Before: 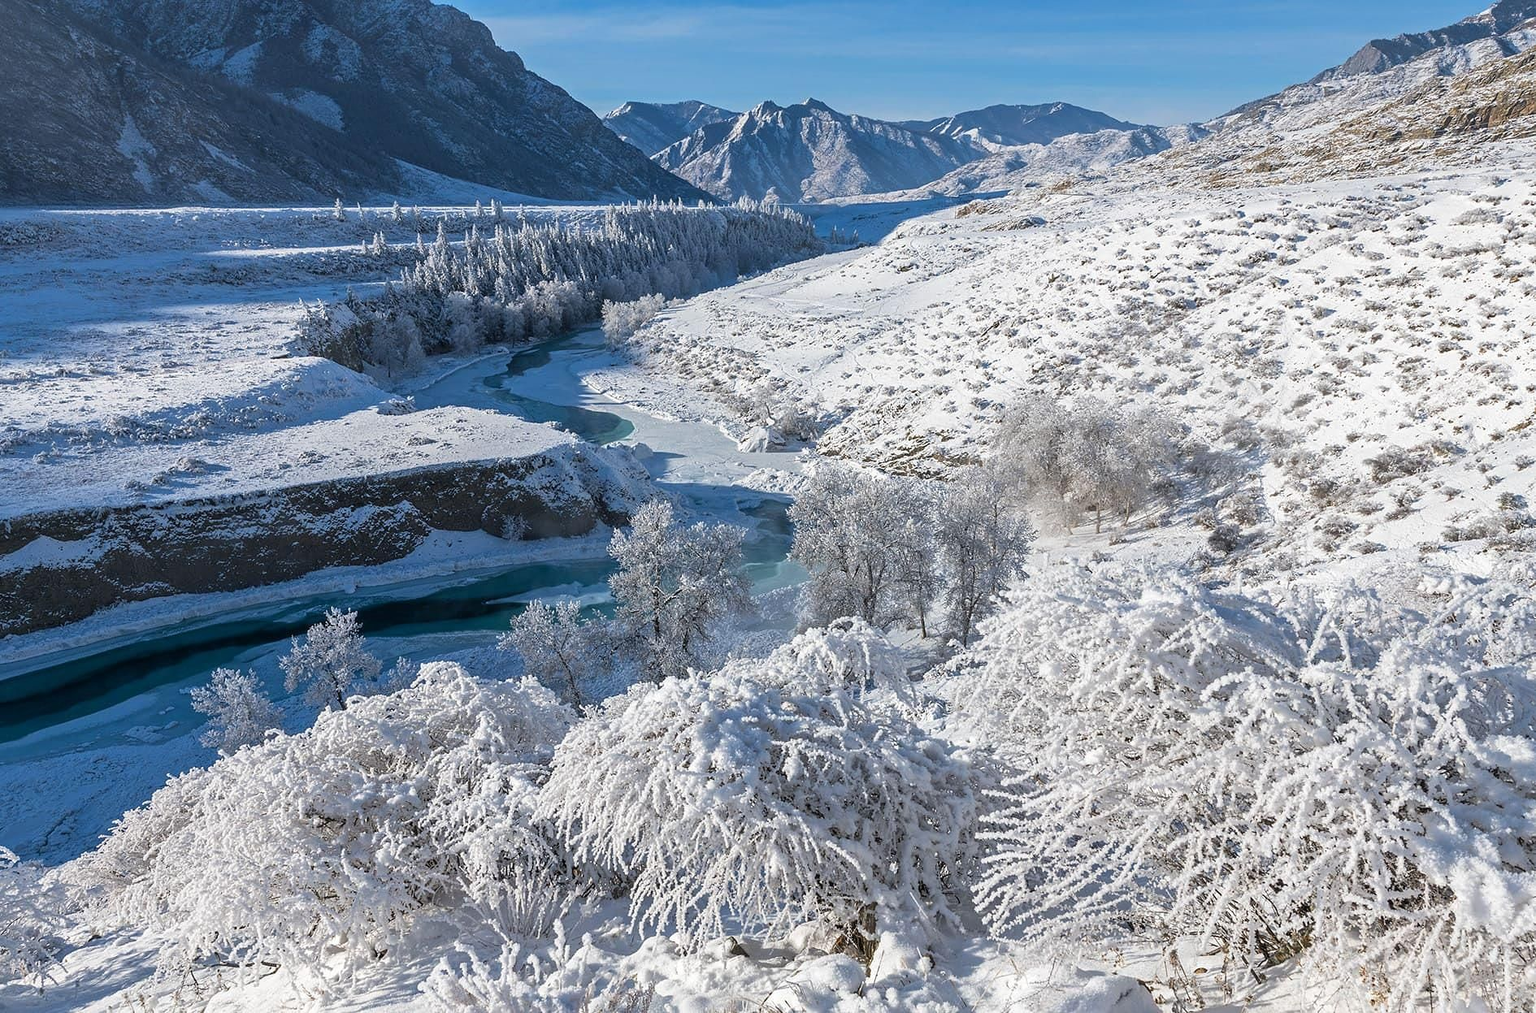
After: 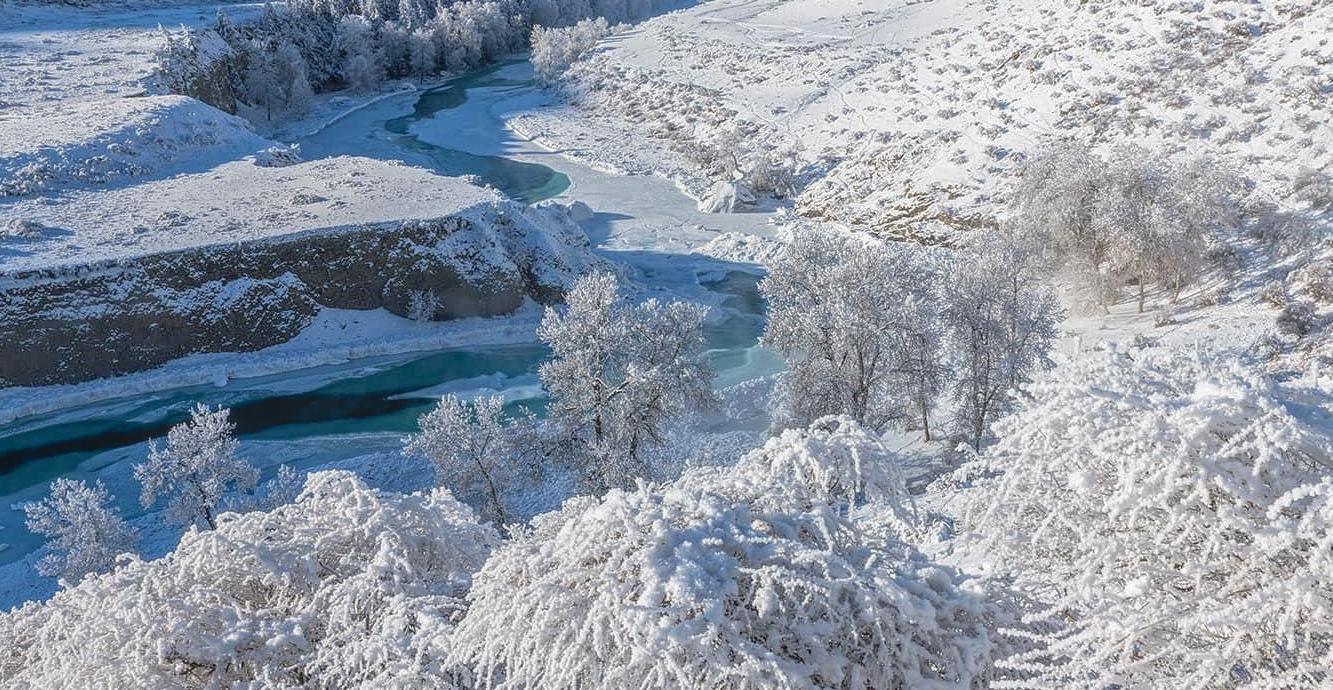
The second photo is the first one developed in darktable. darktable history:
exposure: black level correction 0.007, compensate highlight preservation false
crop: left 11.123%, top 27.61%, right 18.3%, bottom 17.034%
local contrast: highlights 73%, shadows 15%, midtone range 0.197
